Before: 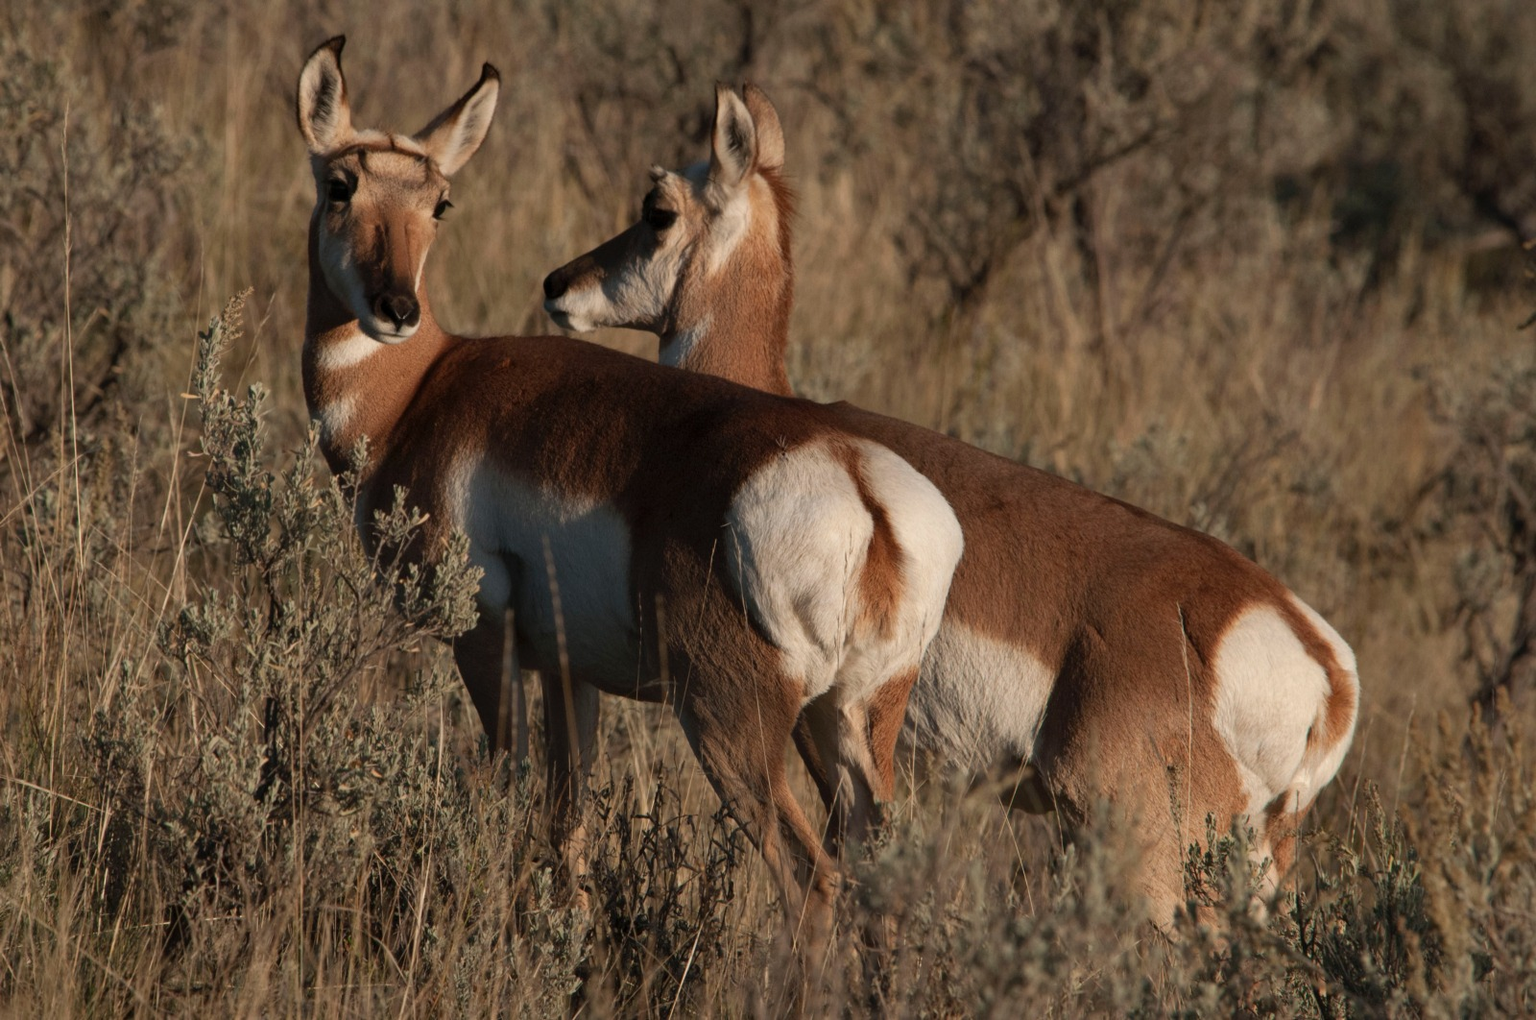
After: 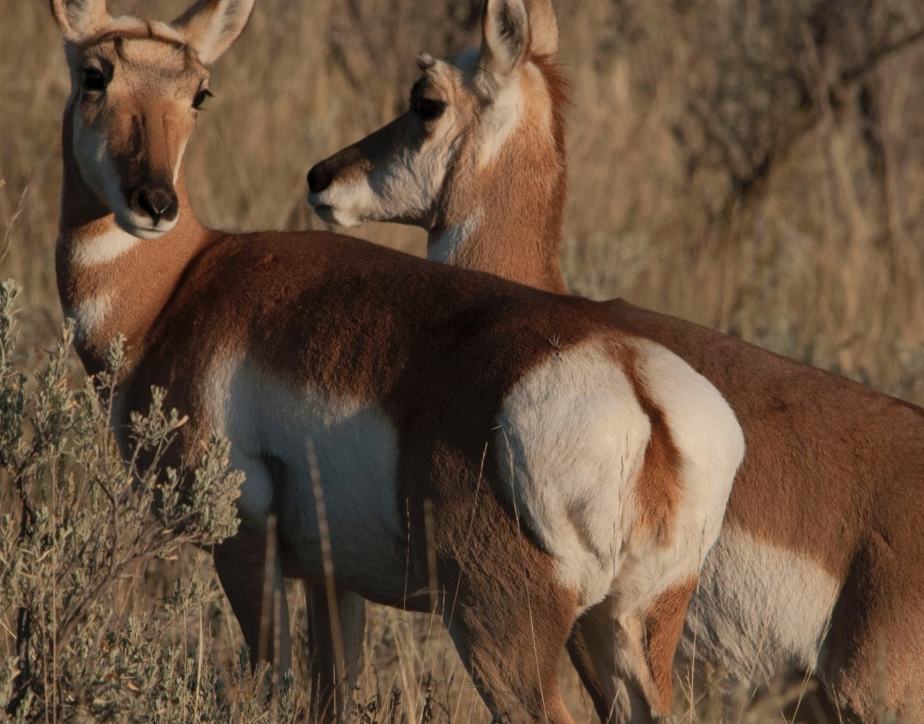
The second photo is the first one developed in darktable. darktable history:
crop: left 16.202%, top 11.208%, right 26.045%, bottom 20.557%
tone equalizer: on, module defaults
shadows and highlights: shadows 40, highlights -60
